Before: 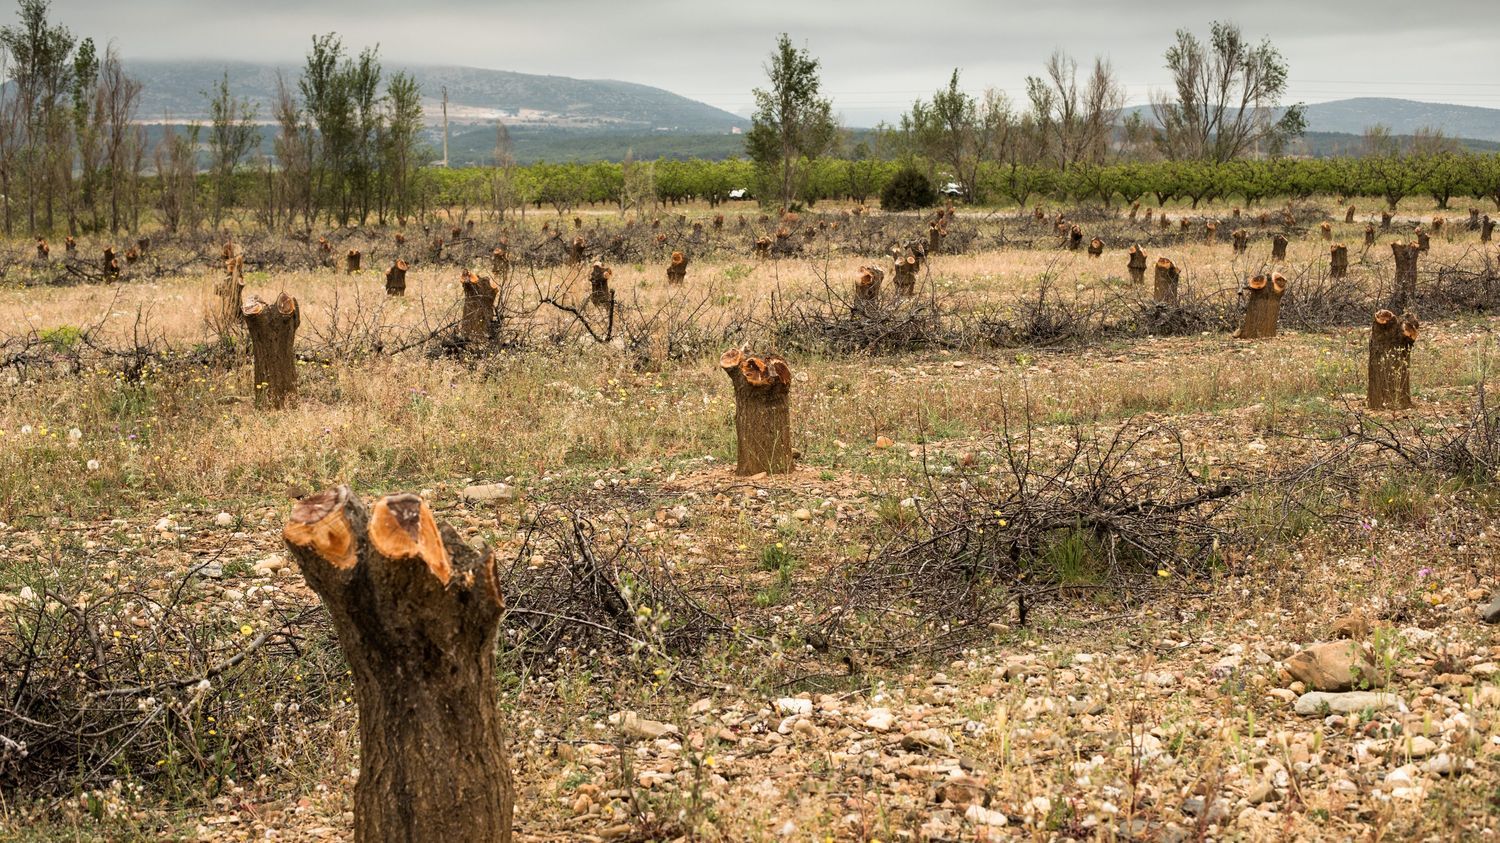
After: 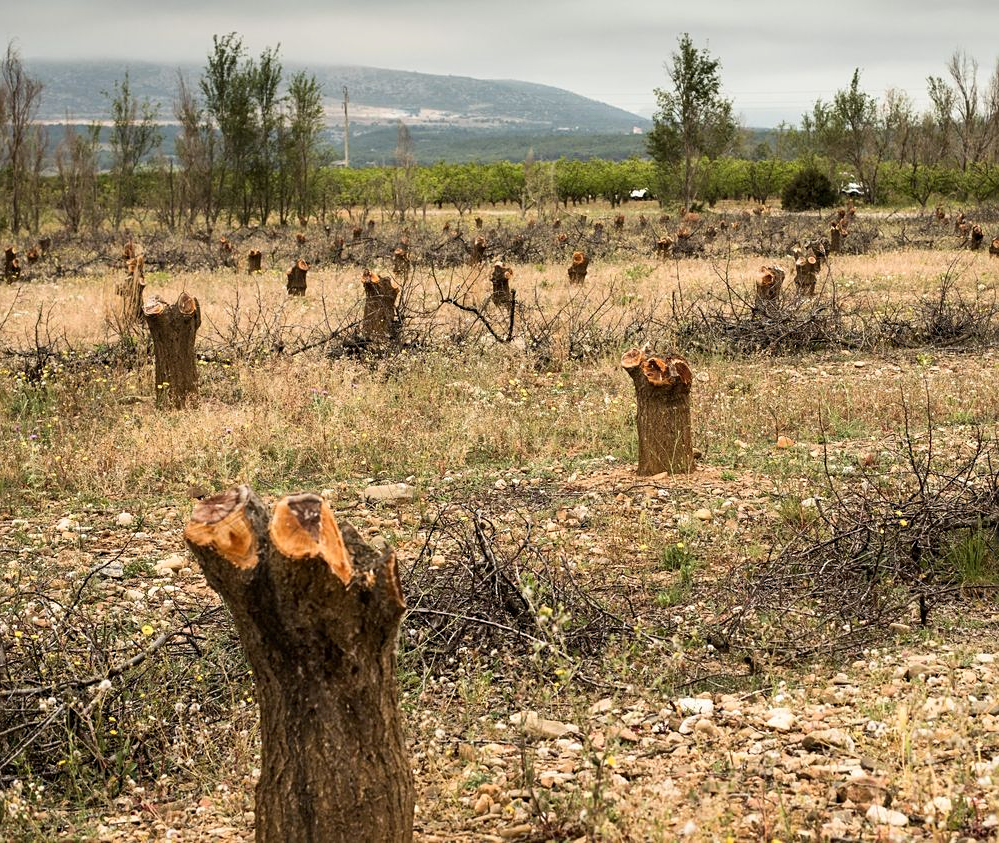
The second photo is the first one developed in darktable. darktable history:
crop and rotate: left 6.706%, right 26.639%
sharpen: amount 0.204
contrast brightness saturation: contrast 0.104, brightness 0.013, saturation 0.018
